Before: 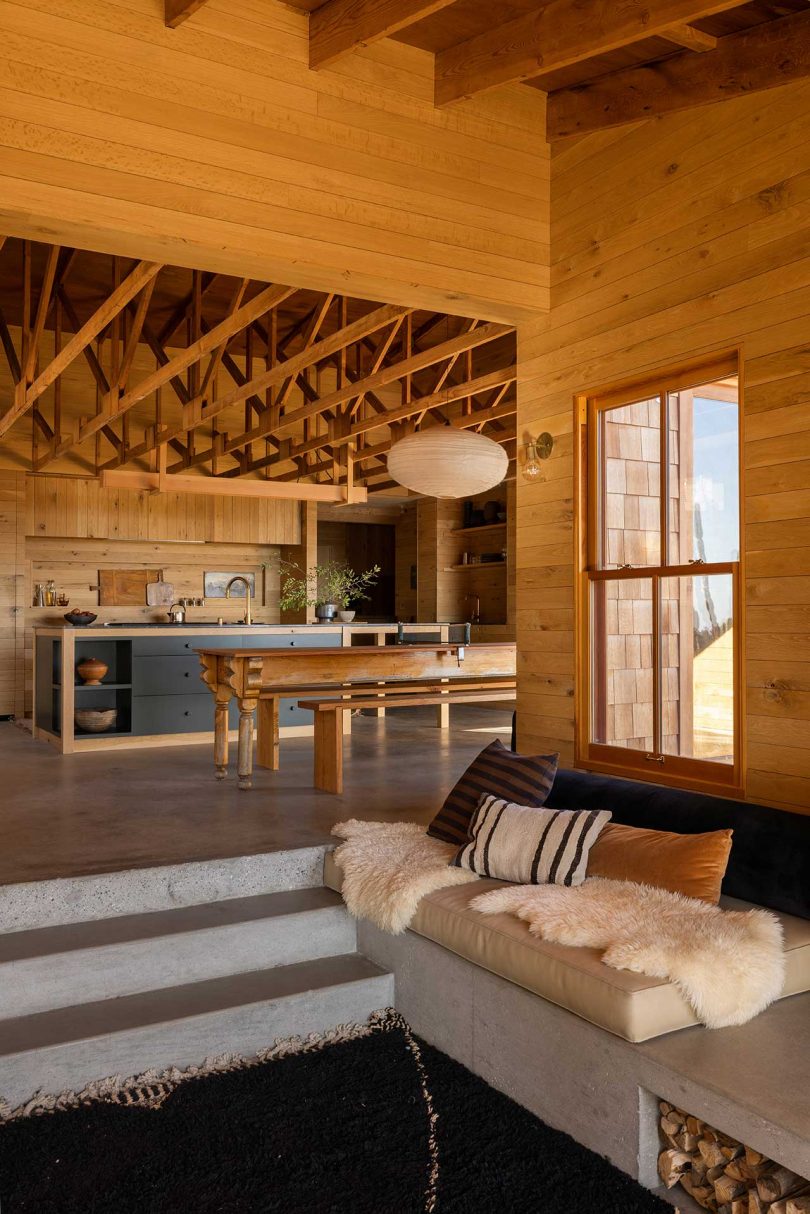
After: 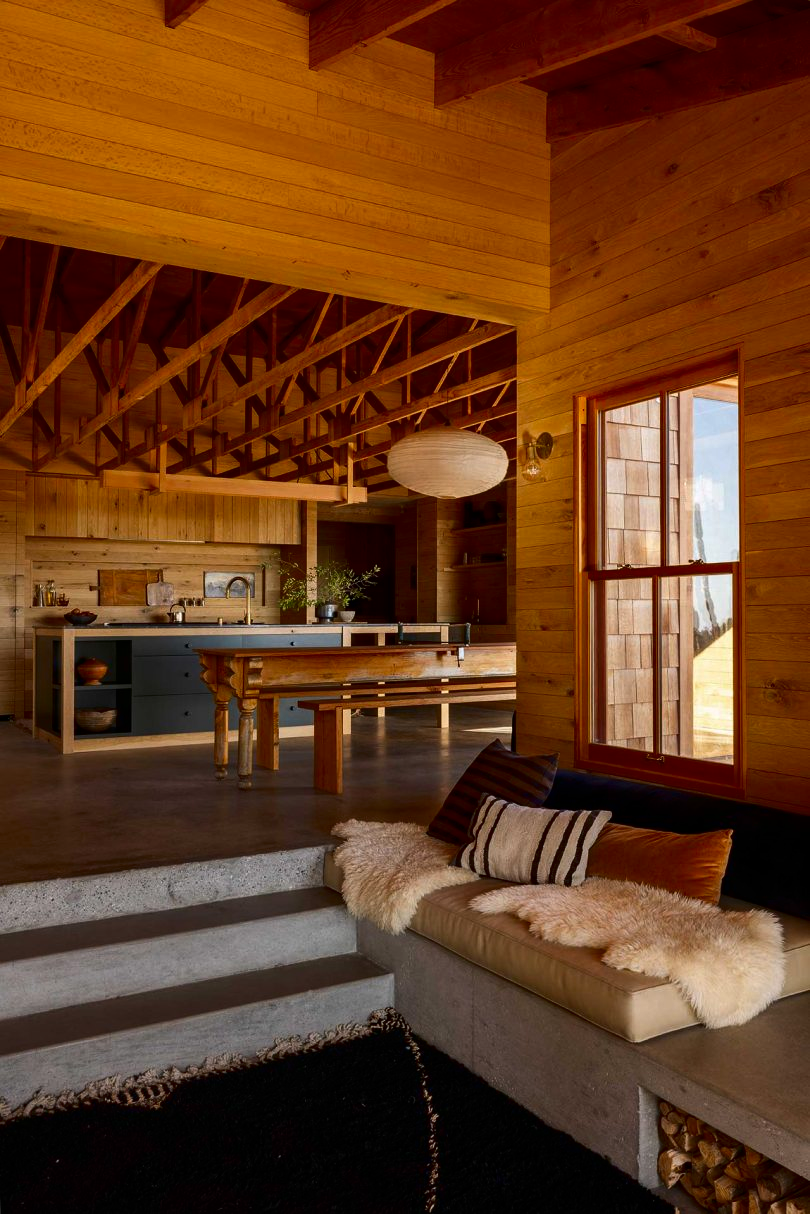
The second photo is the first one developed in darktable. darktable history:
contrast brightness saturation: contrast 0.126, brightness -0.227, saturation 0.143
